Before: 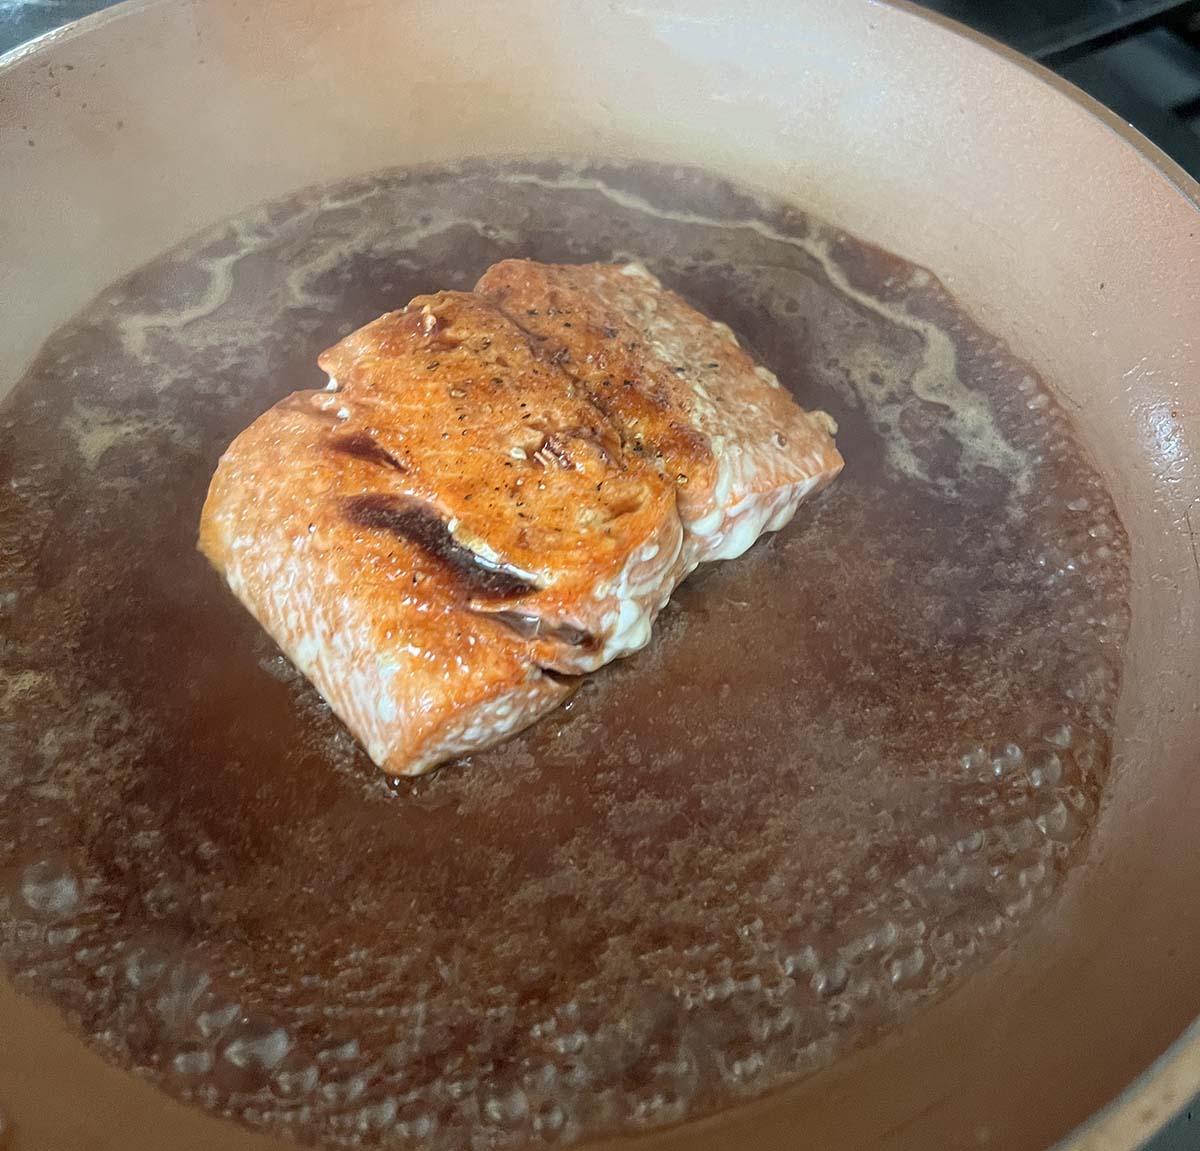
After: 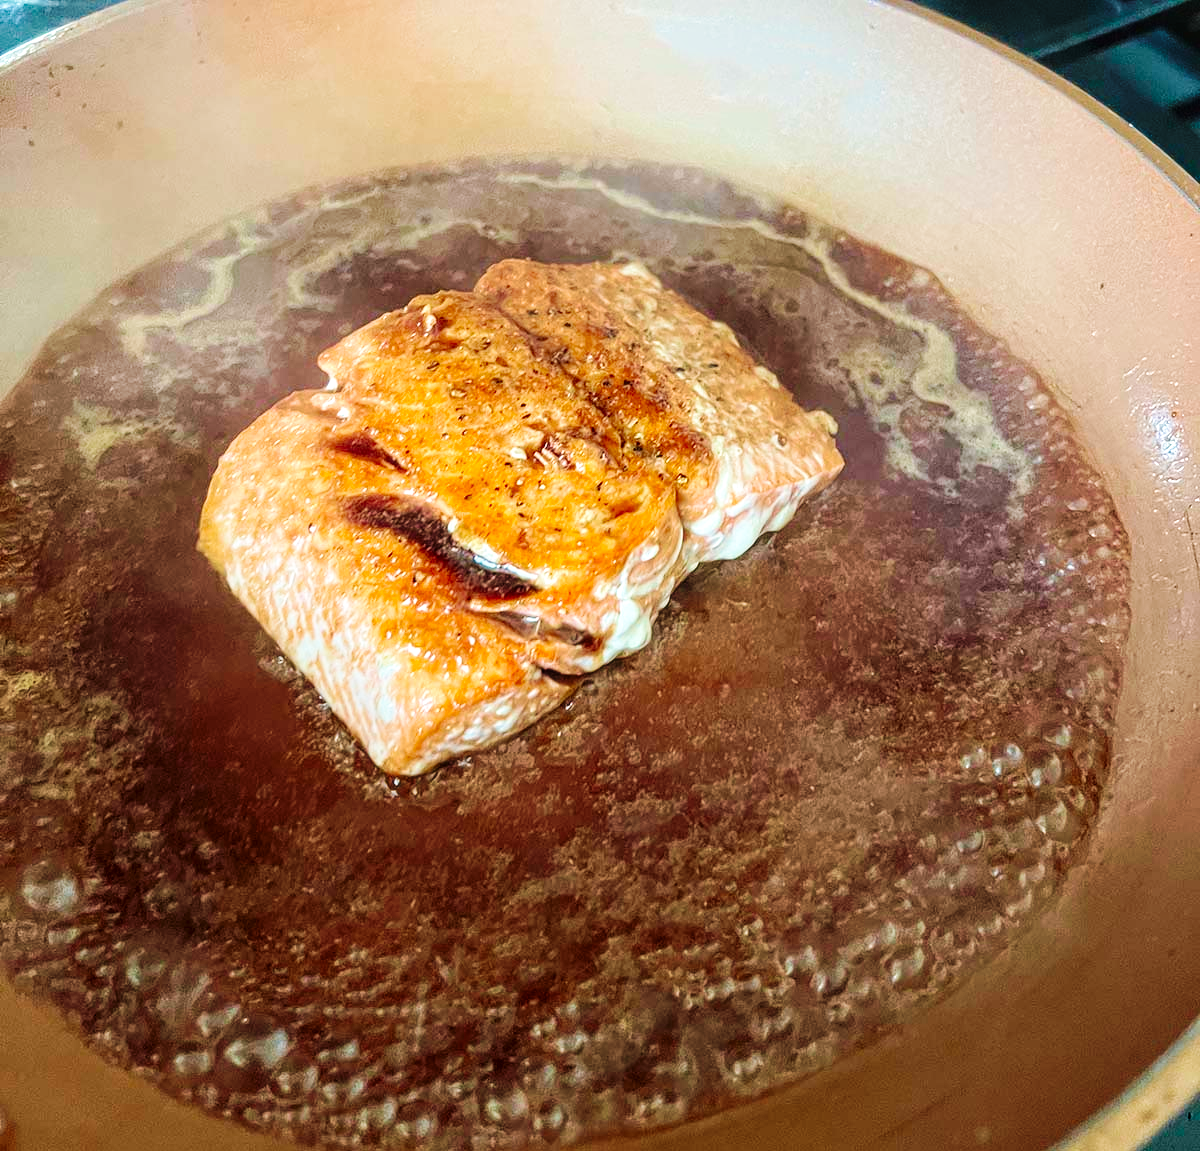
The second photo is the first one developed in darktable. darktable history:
velvia: strength 56%
local contrast: detail 130%
base curve: curves: ch0 [(0, 0) (0.036, 0.025) (0.121, 0.166) (0.206, 0.329) (0.605, 0.79) (1, 1)], preserve colors none
